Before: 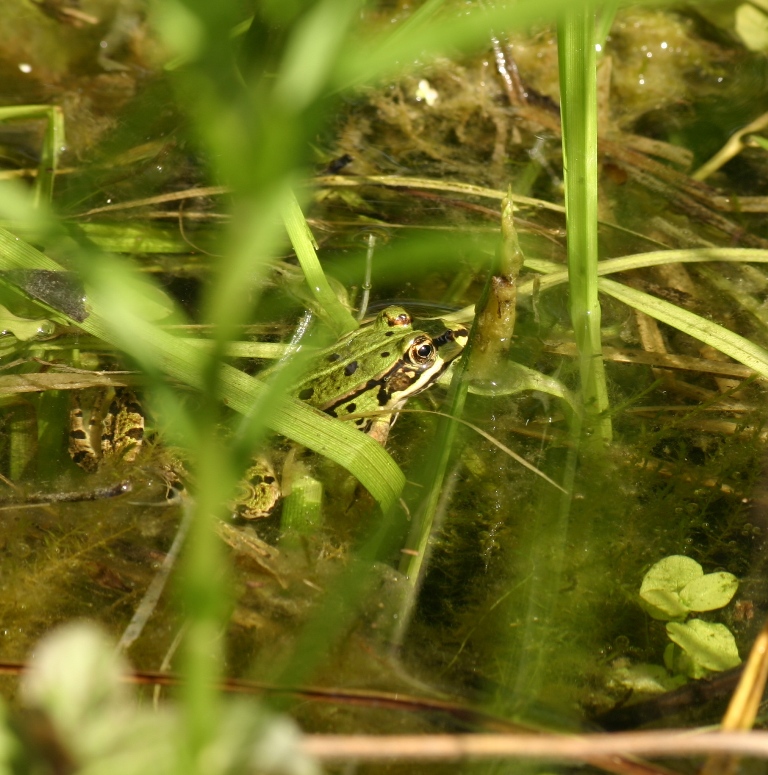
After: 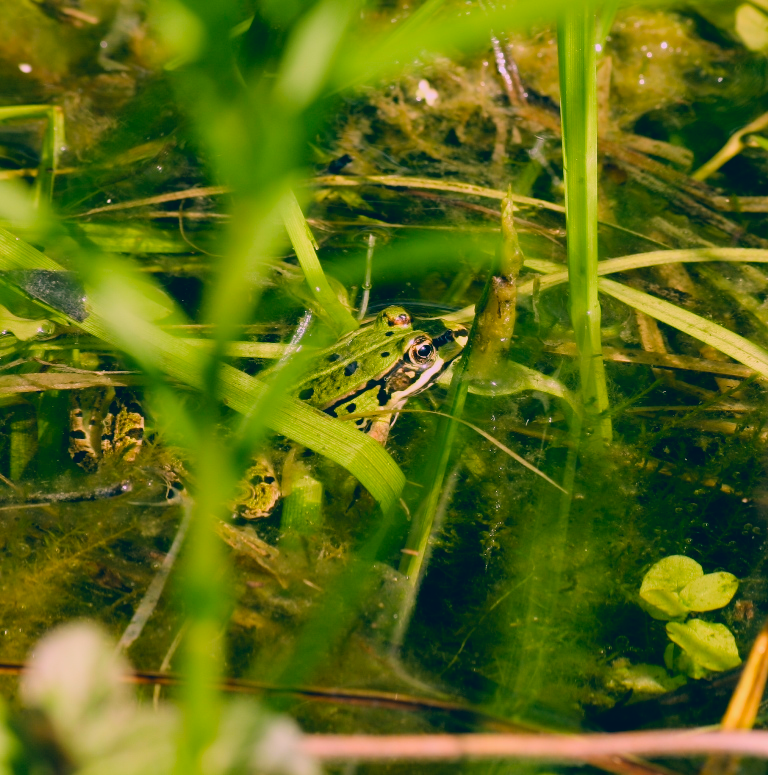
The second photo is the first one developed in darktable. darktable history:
color correction: highlights a* 17.03, highlights b* 0.205, shadows a* -15.38, shadows b* -14.56, saturation 1.5
filmic rgb: black relative exposure -7.65 EV, white relative exposure 4.56 EV, hardness 3.61, contrast 1.106
white balance: red 0.967, blue 1.119, emerald 0.756
